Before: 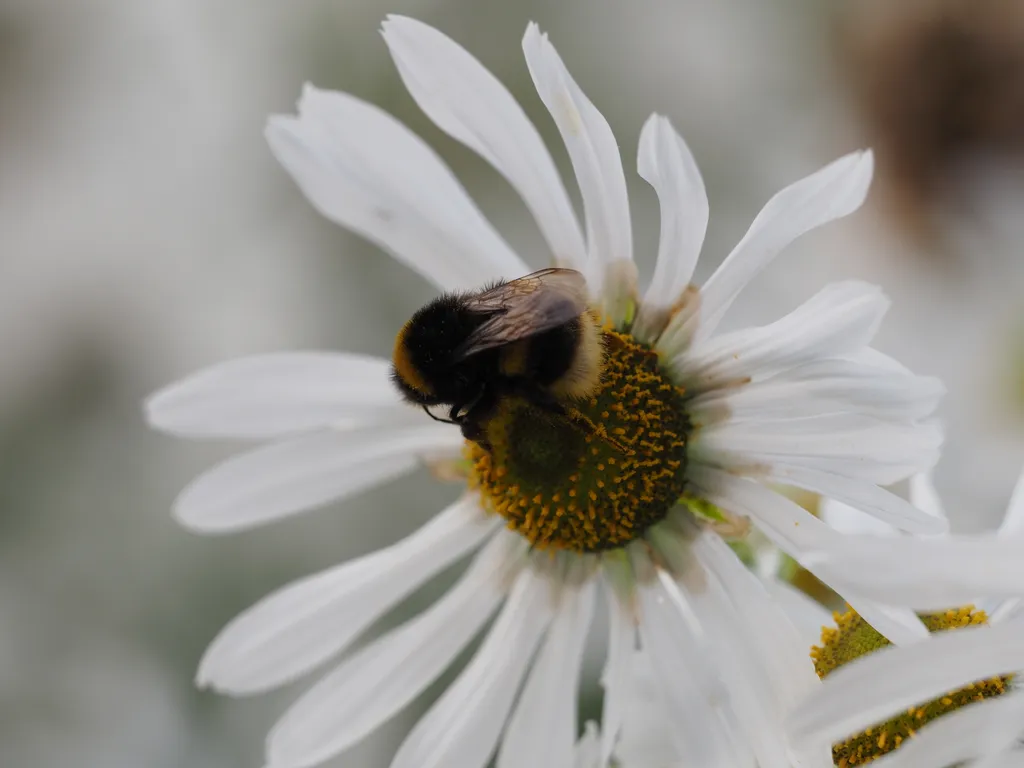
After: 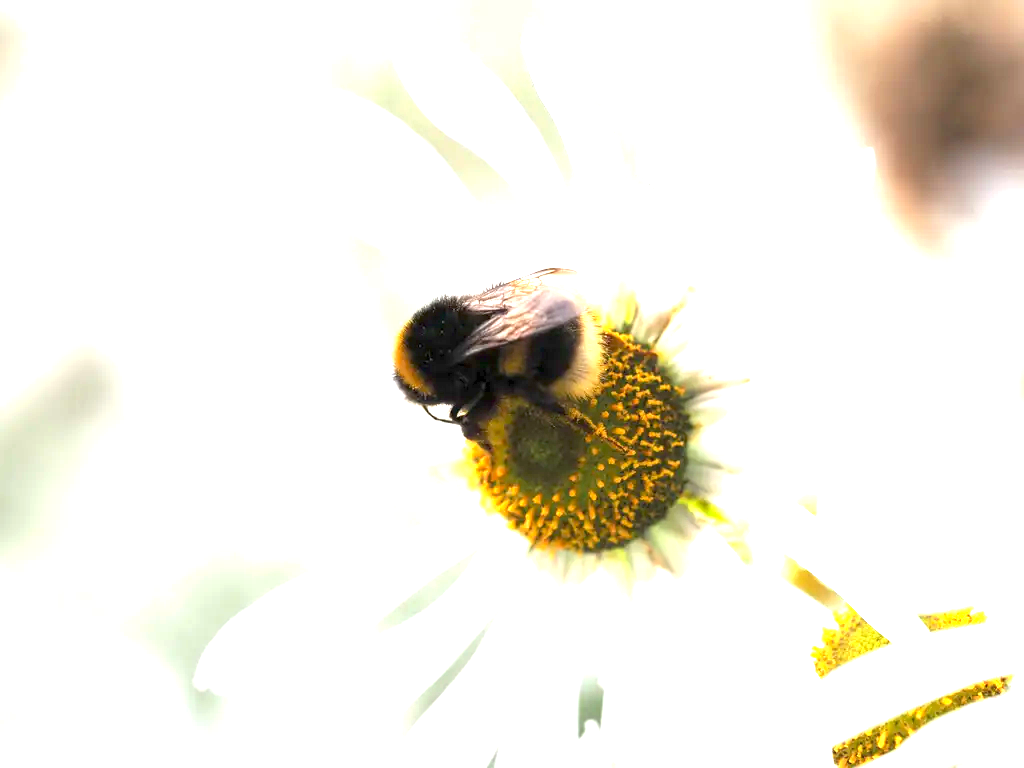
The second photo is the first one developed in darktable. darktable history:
exposure: black level correction 0.001, exposure 2.667 EV, compensate highlight preservation false
